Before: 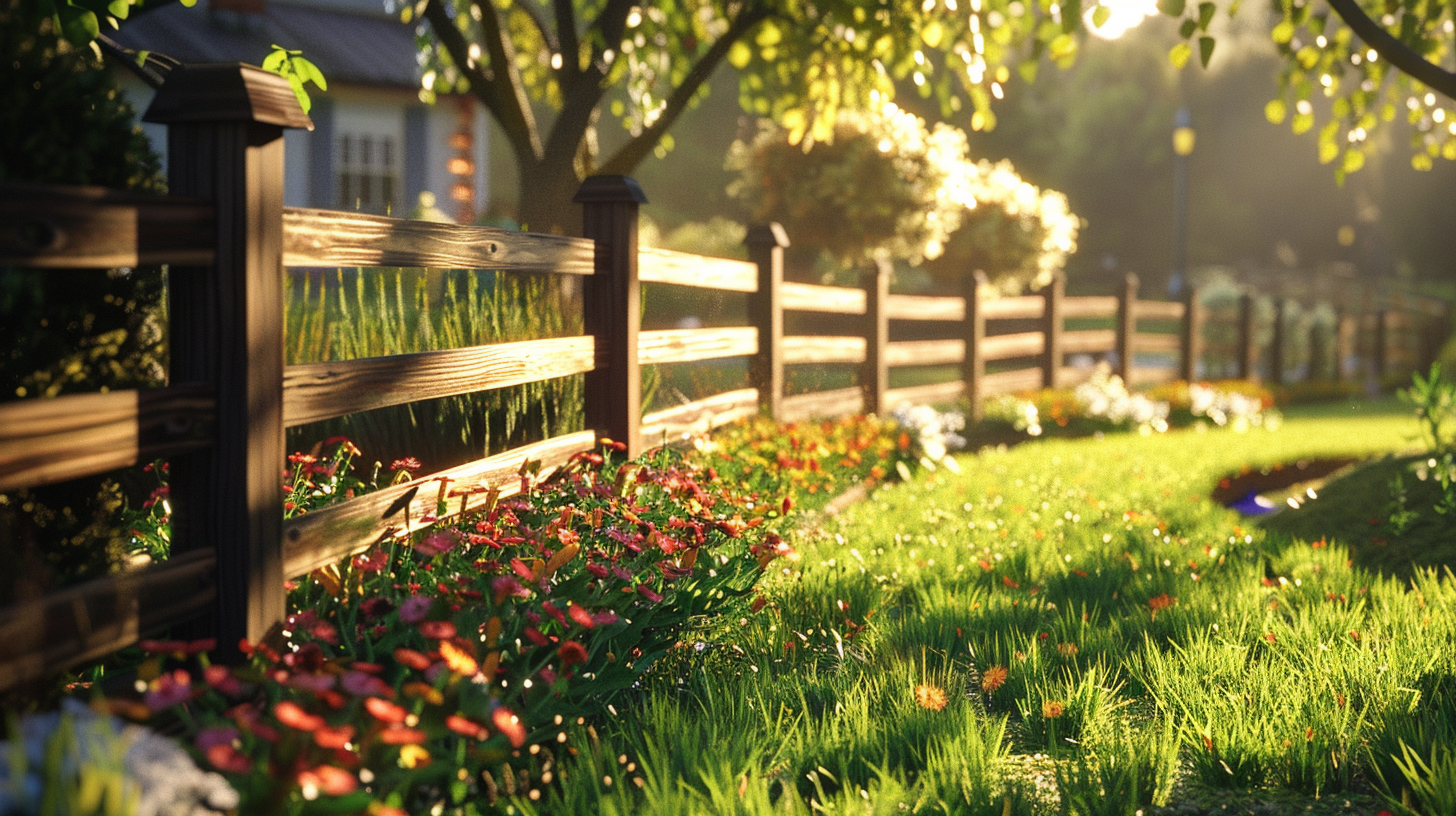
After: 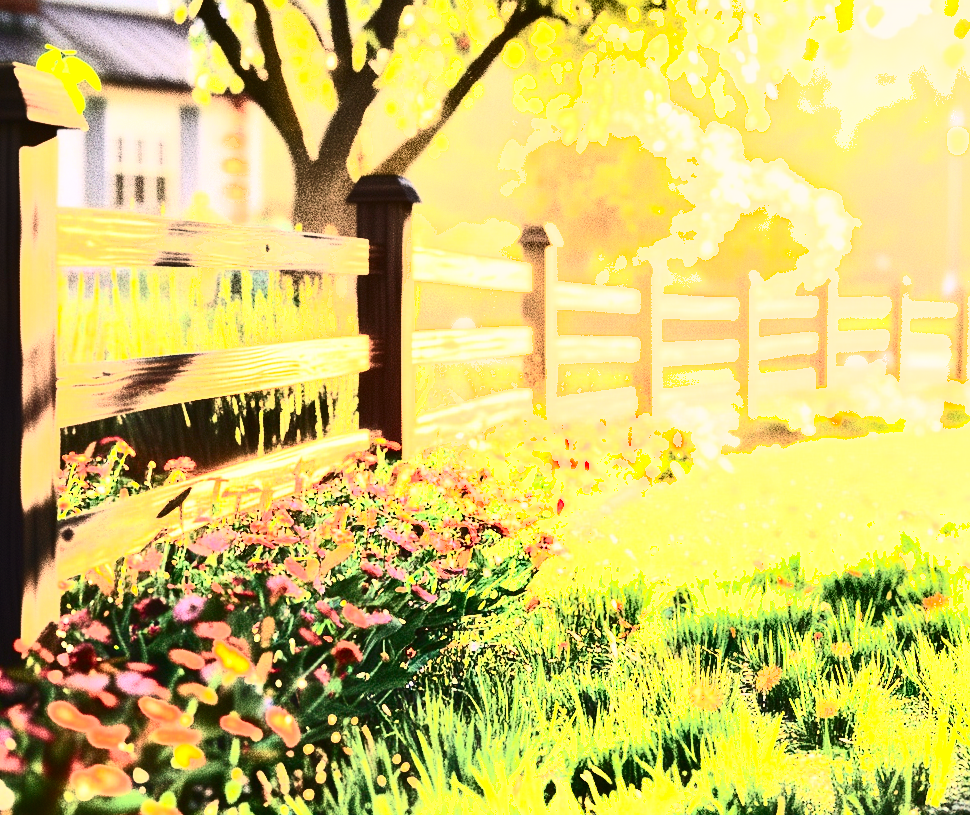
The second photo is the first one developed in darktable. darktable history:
exposure: black level correction 0, exposure 2.088 EV, compensate exposure bias true, compensate highlight preservation false
white balance: red 1.127, blue 0.943
contrast brightness saturation: contrast 0.93, brightness 0.2
crop and rotate: left 15.546%, right 17.787%
rgb levels: preserve colors max RGB
shadows and highlights: soften with gaussian
